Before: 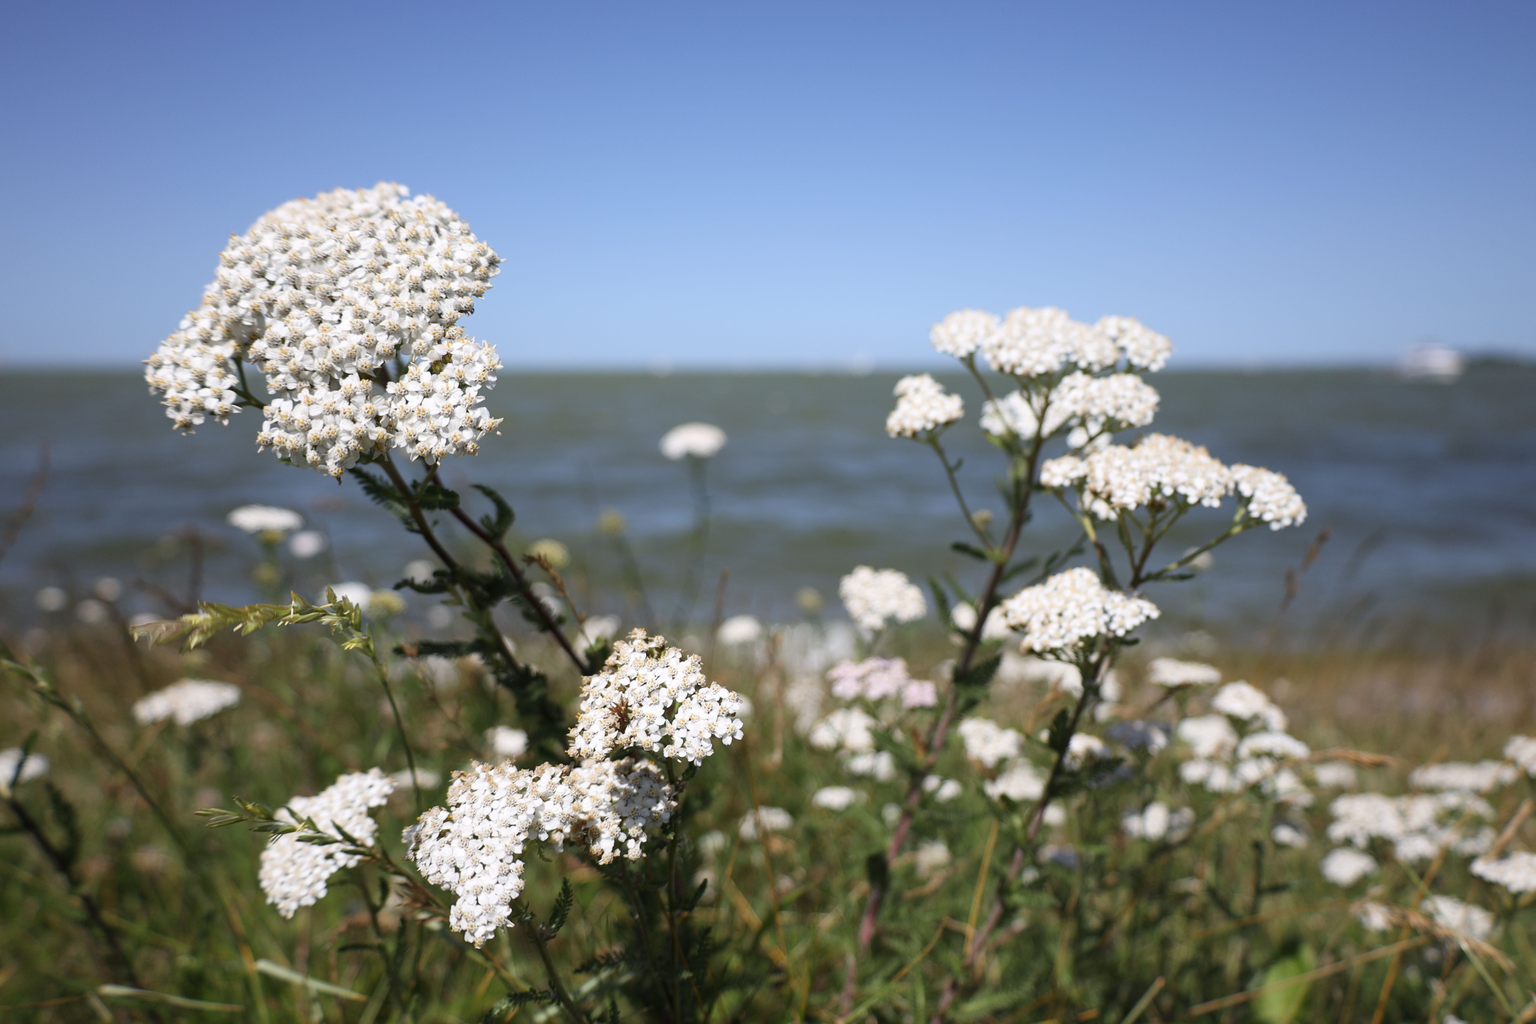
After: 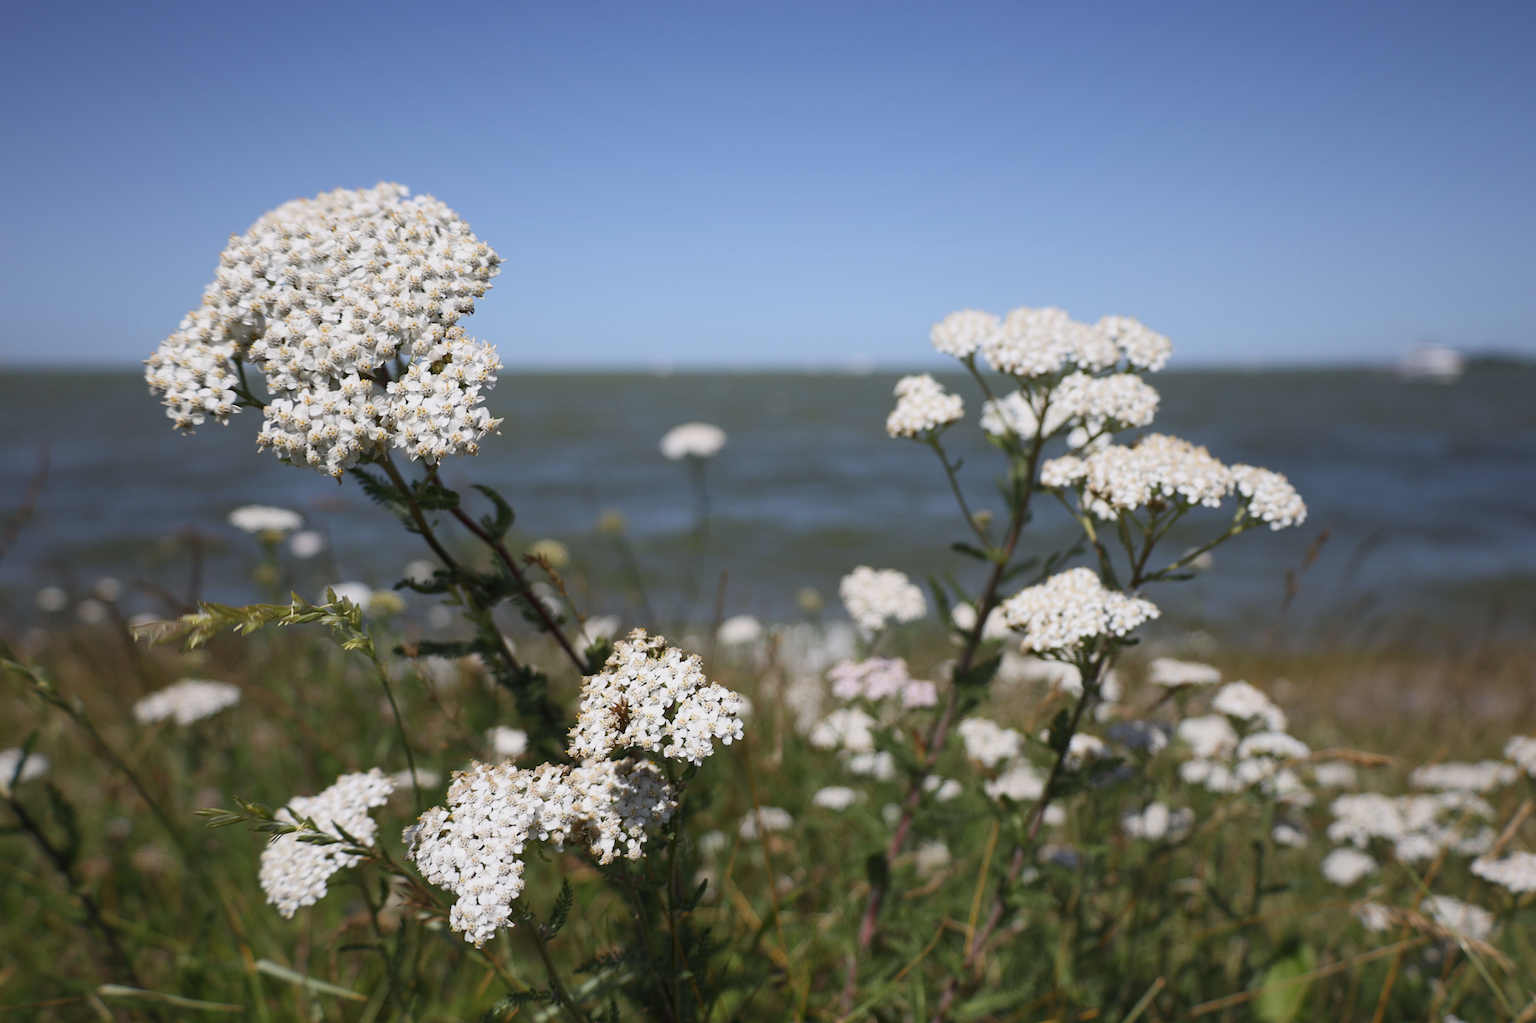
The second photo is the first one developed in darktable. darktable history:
tone equalizer: -8 EV 0.287 EV, -7 EV 0.385 EV, -6 EV 0.398 EV, -5 EV 0.271 EV, -3 EV -0.279 EV, -2 EV -0.445 EV, -1 EV -0.392 EV, +0 EV -0.257 EV
